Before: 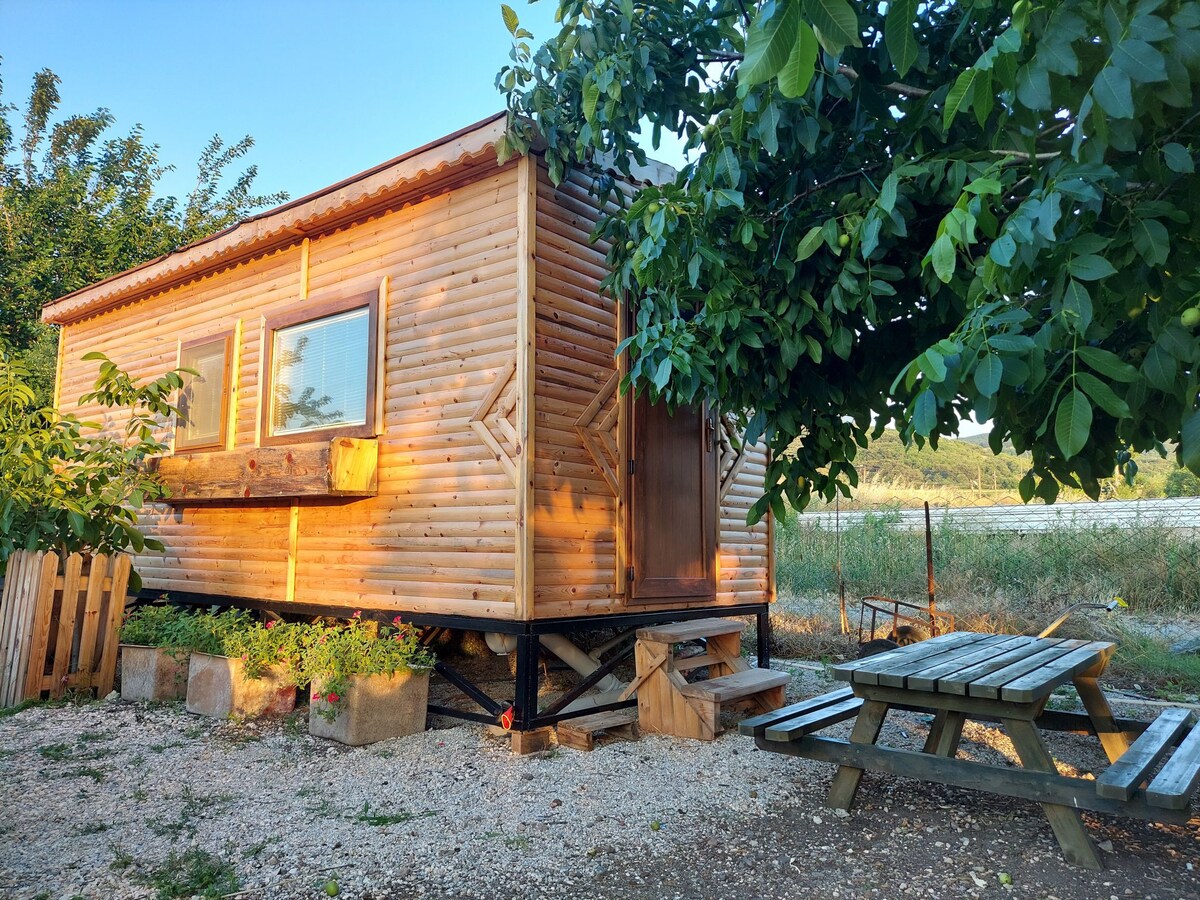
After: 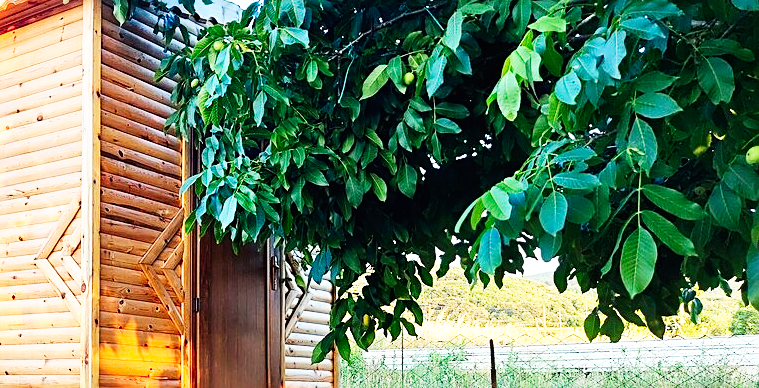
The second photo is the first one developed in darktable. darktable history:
contrast brightness saturation: contrast 0.096, brightness 0.038, saturation 0.087
sharpen: radius 1.98
base curve: curves: ch0 [(0, 0) (0.007, 0.004) (0.027, 0.03) (0.046, 0.07) (0.207, 0.54) (0.442, 0.872) (0.673, 0.972) (1, 1)], preserve colors none
crop: left 36.268%, top 18.051%, right 0.475%, bottom 38.801%
